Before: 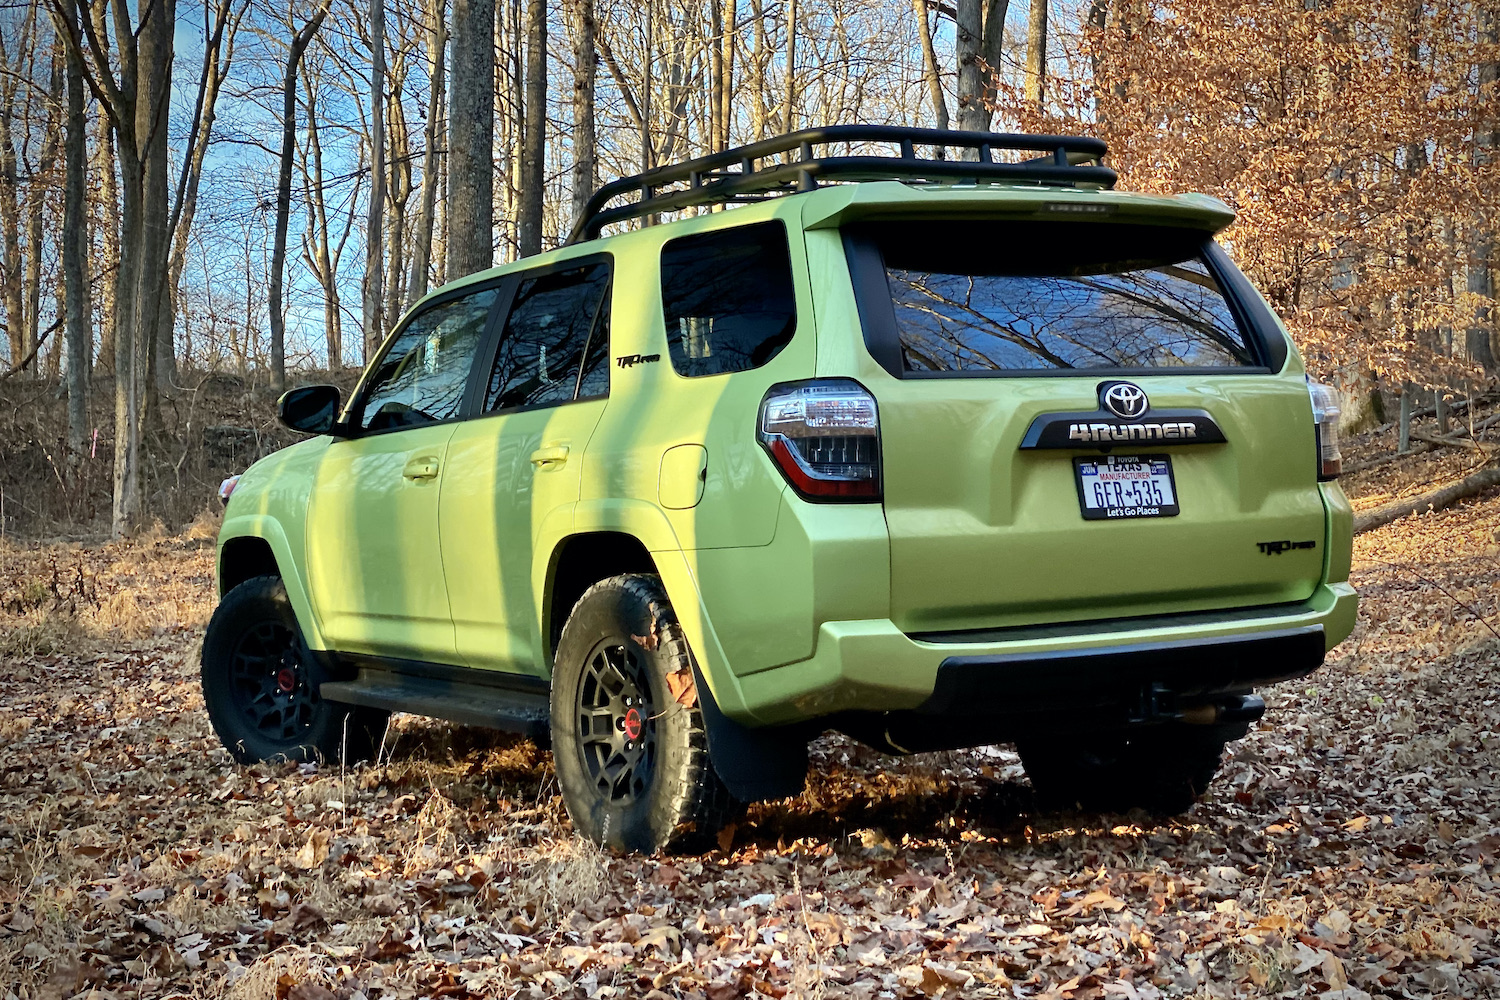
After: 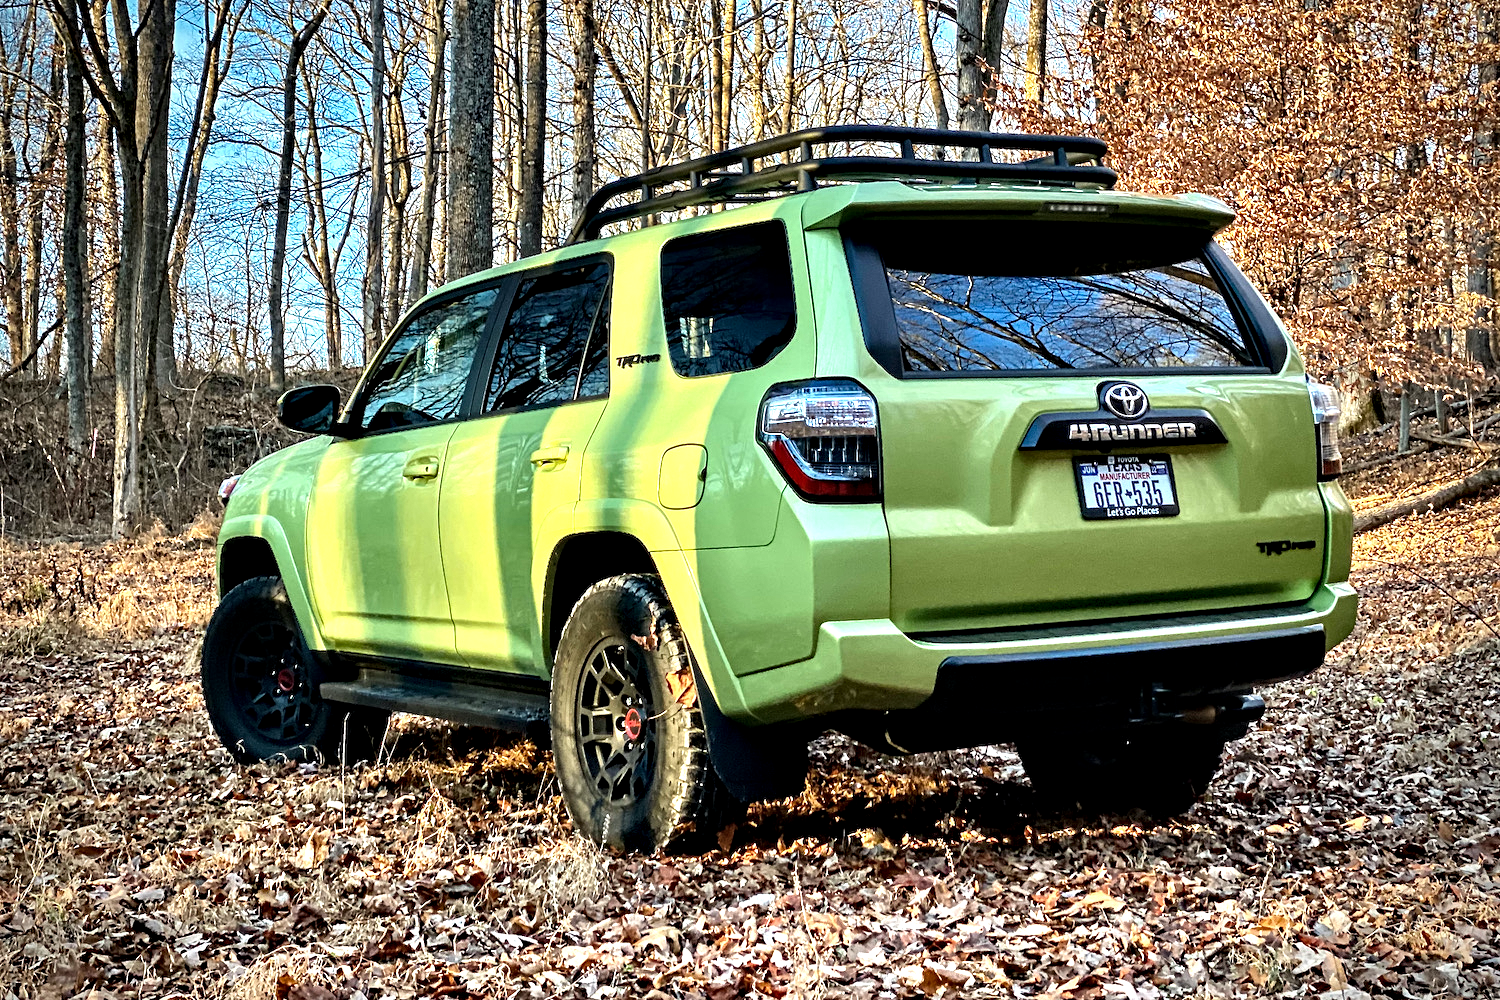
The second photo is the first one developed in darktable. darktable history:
tone equalizer: -8 EV -0.432 EV, -7 EV -0.365 EV, -6 EV -0.324 EV, -5 EV -0.203 EV, -3 EV 0.25 EV, -2 EV 0.324 EV, -1 EV 0.398 EV, +0 EV 0.427 EV
contrast equalizer: octaves 7, y [[0.5, 0.542, 0.583, 0.625, 0.667, 0.708], [0.5 ×6], [0.5 ×6], [0 ×6], [0 ×6]]
